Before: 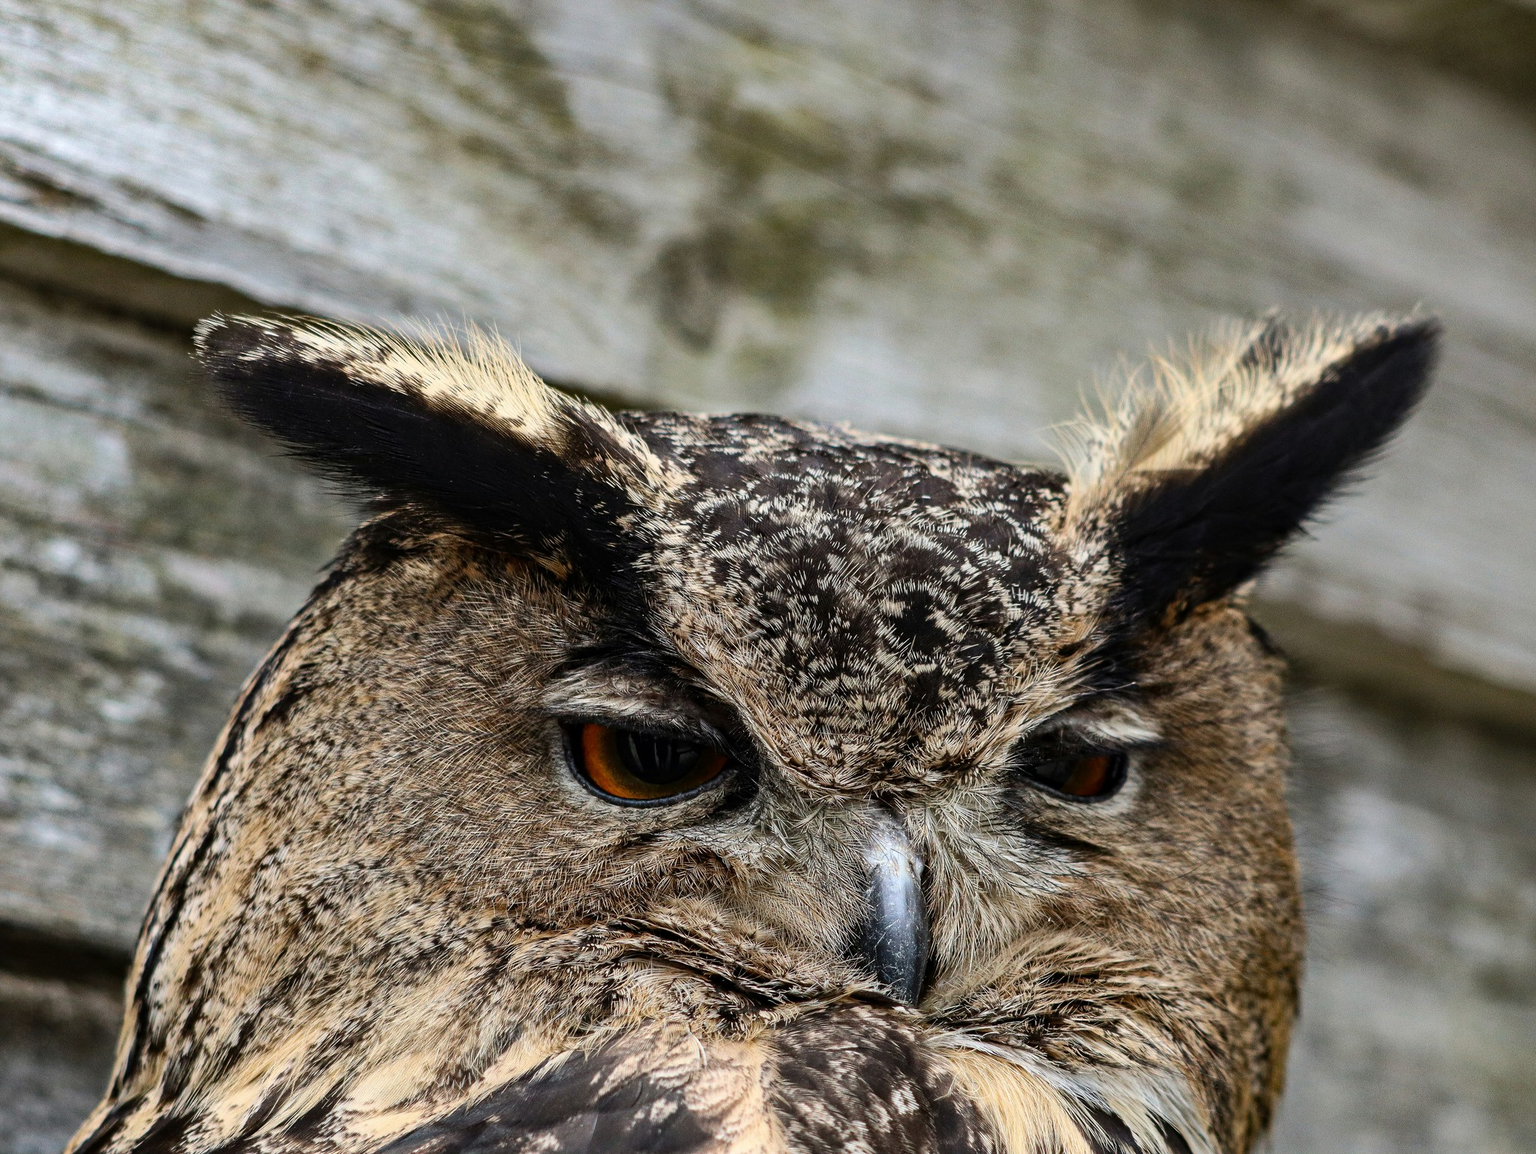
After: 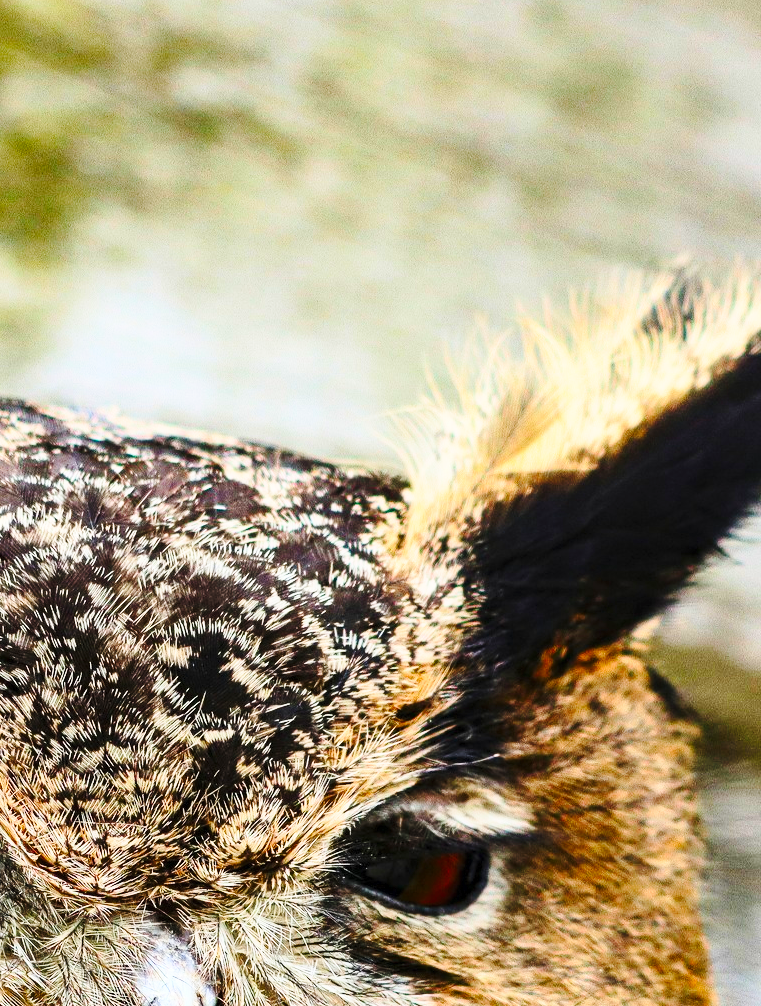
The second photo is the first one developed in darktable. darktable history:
contrast brightness saturation: contrast 0.197, brightness 0.193, saturation 0.807
crop and rotate: left 49.602%, top 10.138%, right 13.234%, bottom 24.404%
base curve: curves: ch0 [(0, 0) (0.028, 0.03) (0.121, 0.232) (0.46, 0.748) (0.859, 0.968) (1, 1)], preserve colors none
